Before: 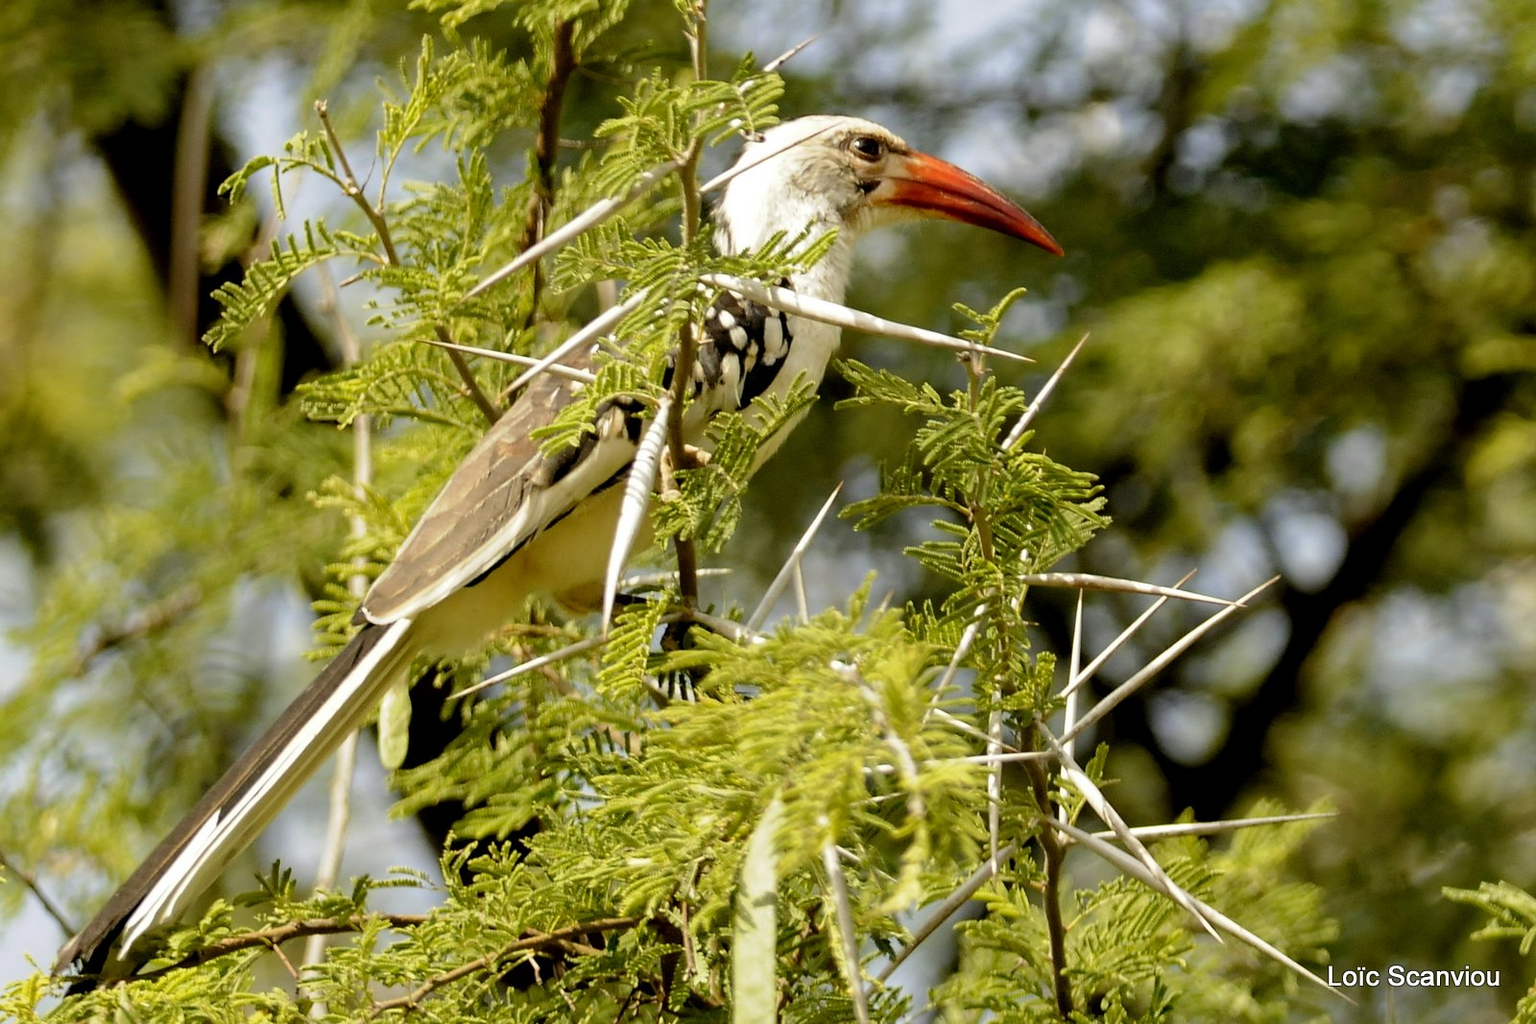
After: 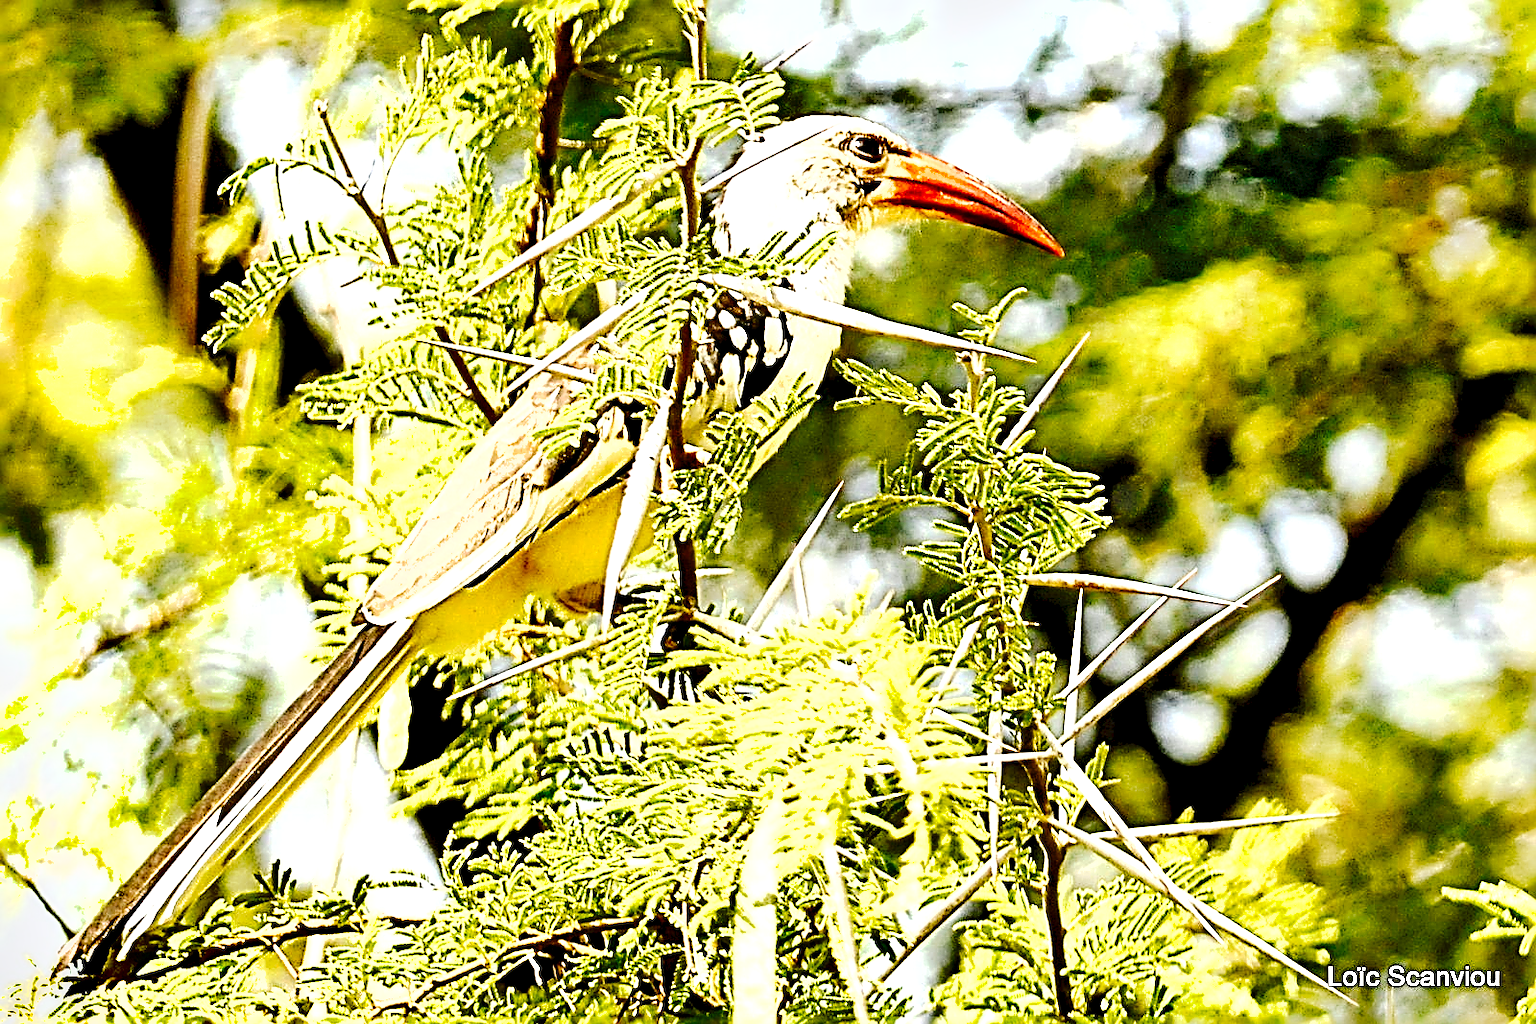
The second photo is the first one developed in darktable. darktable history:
exposure: black level correction 0.001, exposure 1.731 EV, compensate highlight preservation false
sharpen: radius 3.188, amount 1.733
tone curve: curves: ch0 [(0, 0) (0.003, 0.042) (0.011, 0.043) (0.025, 0.047) (0.044, 0.059) (0.069, 0.07) (0.1, 0.085) (0.136, 0.107) (0.177, 0.139) (0.224, 0.185) (0.277, 0.258) (0.335, 0.34) (0.399, 0.434) (0.468, 0.526) (0.543, 0.623) (0.623, 0.709) (0.709, 0.794) (0.801, 0.866) (0.898, 0.919) (1, 1)], preserve colors none
shadows and highlights: low approximation 0.01, soften with gaussian
